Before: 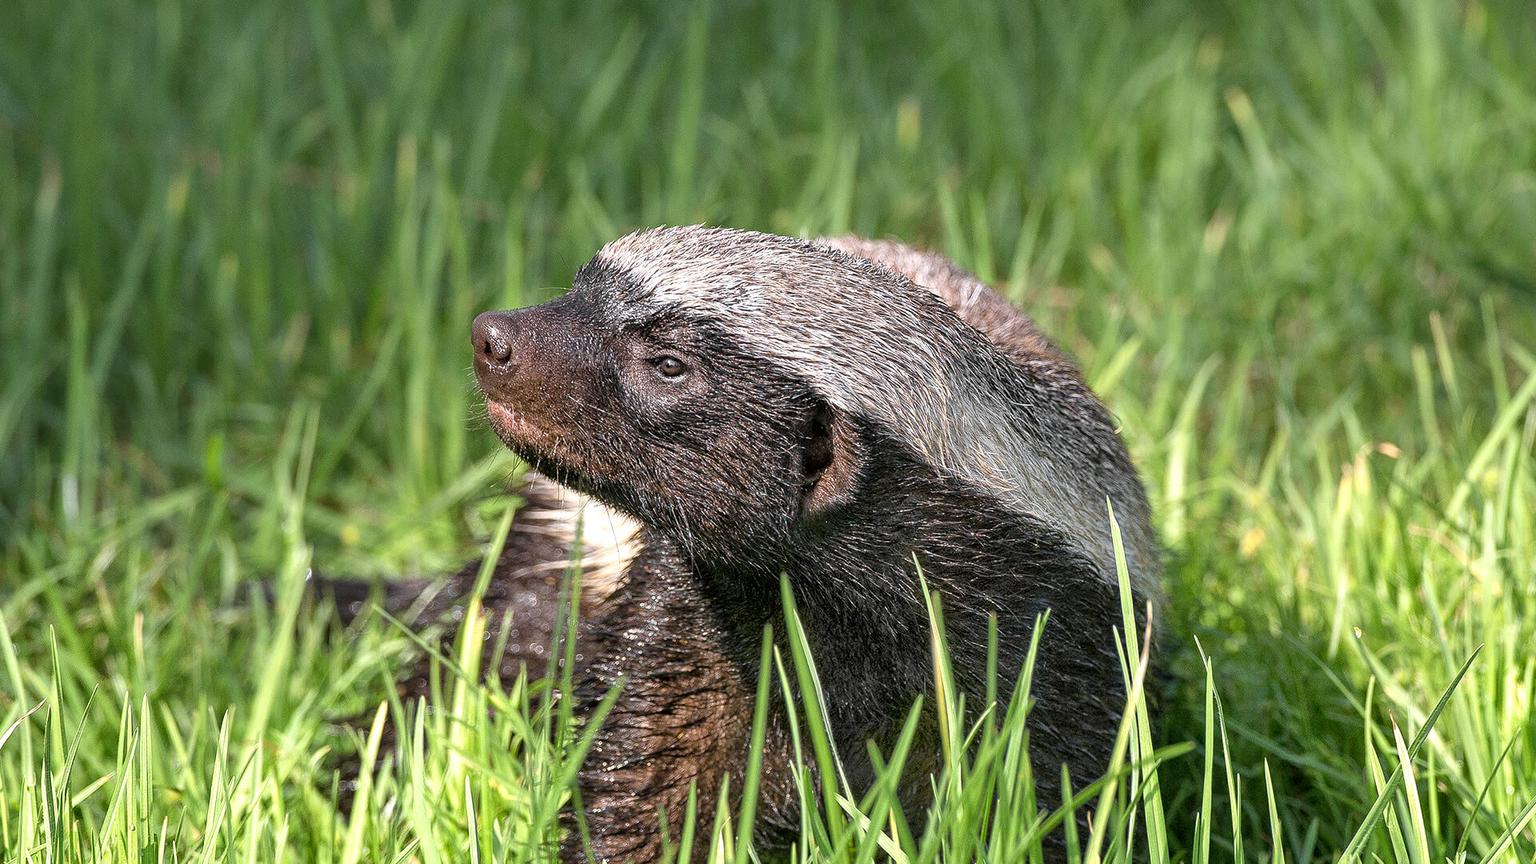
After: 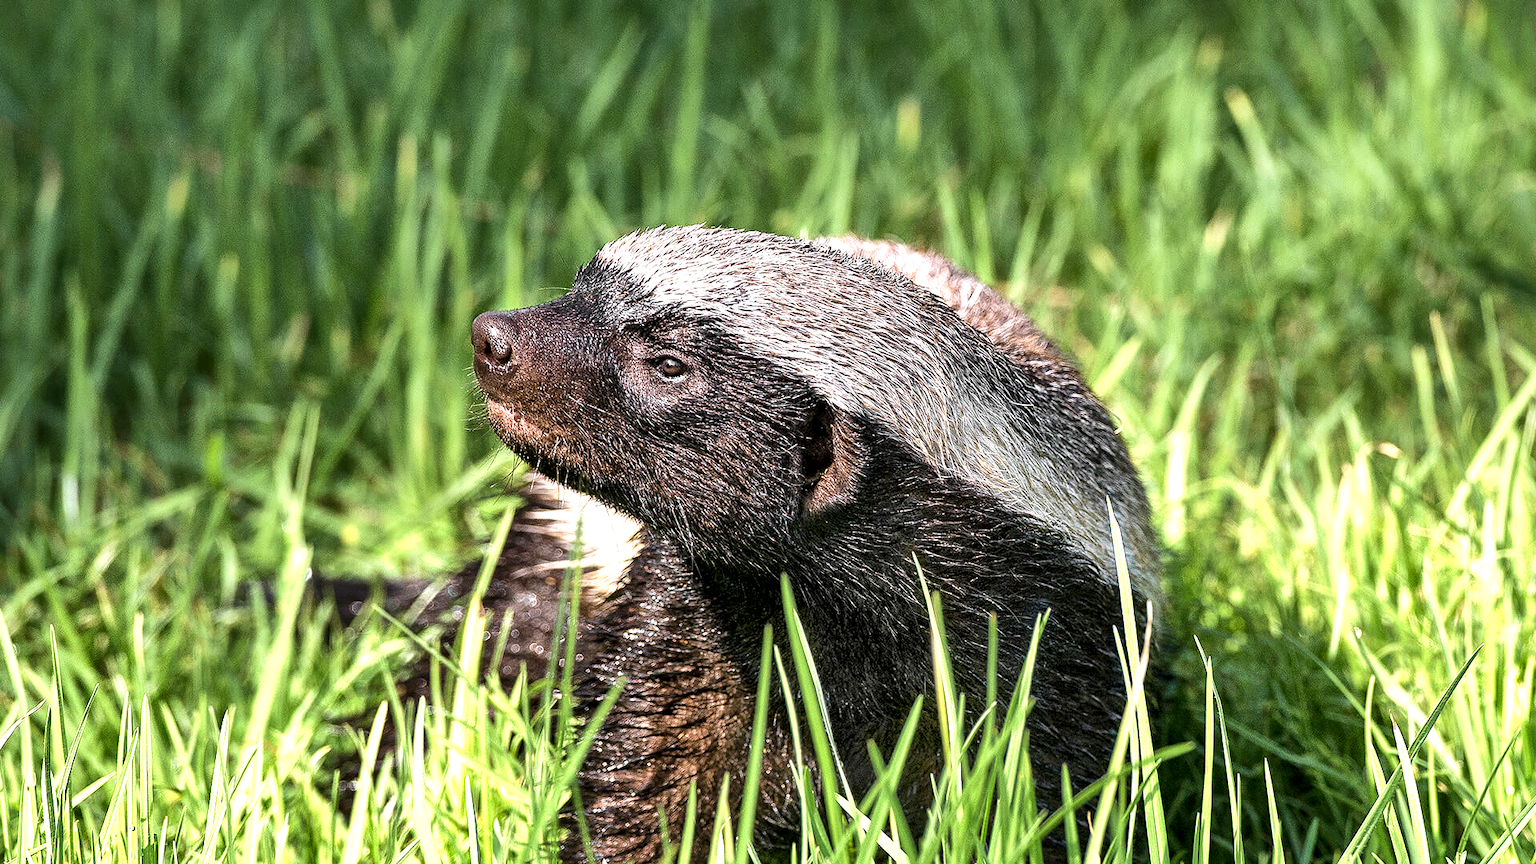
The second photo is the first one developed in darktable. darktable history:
local contrast: mode bilateral grid, contrast 20, coarseness 100, detail 150%, midtone range 0.2
tone equalizer: -8 EV -0.75 EV, -7 EV -0.7 EV, -6 EV -0.6 EV, -5 EV -0.4 EV, -3 EV 0.4 EV, -2 EV 0.6 EV, -1 EV 0.7 EV, +0 EV 0.75 EV, edges refinement/feathering 500, mask exposure compensation -1.57 EV, preserve details no
velvia: on, module defaults
